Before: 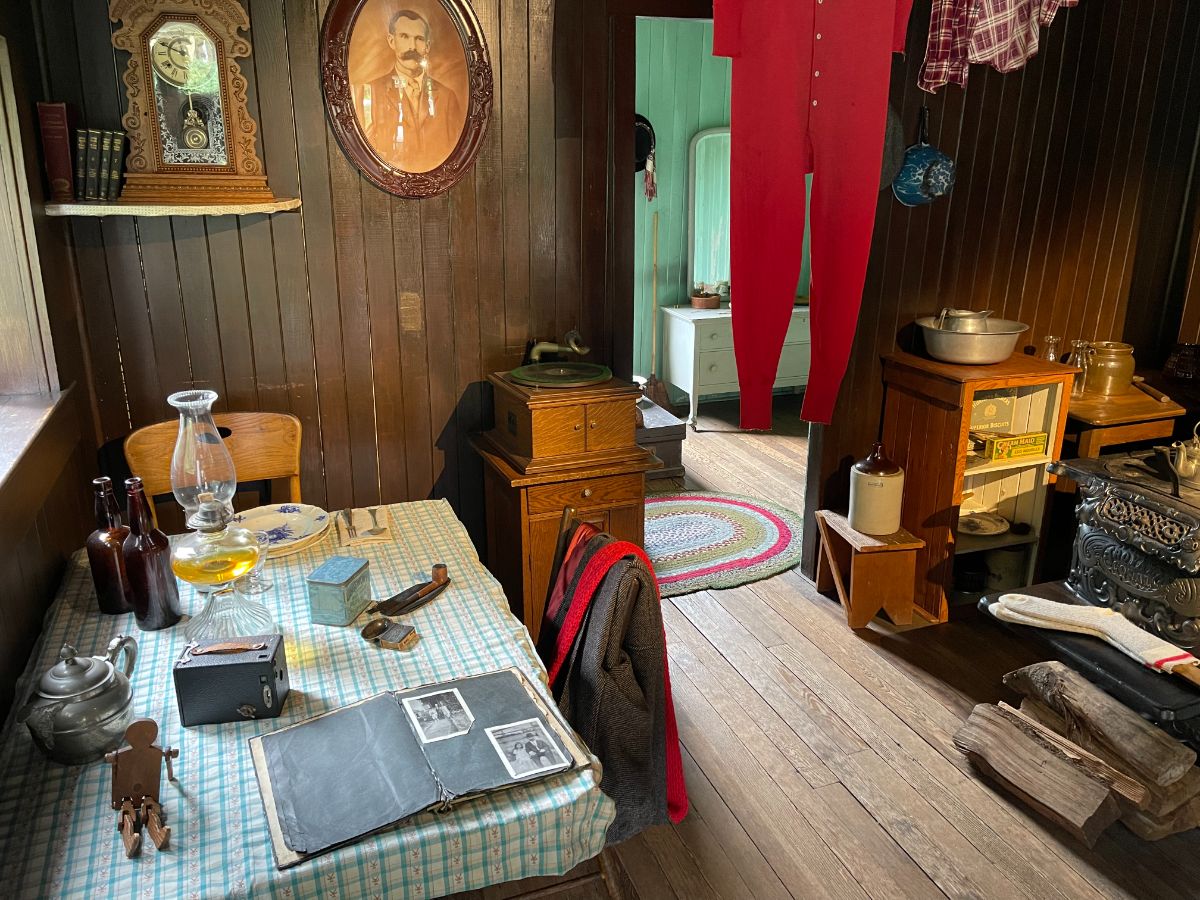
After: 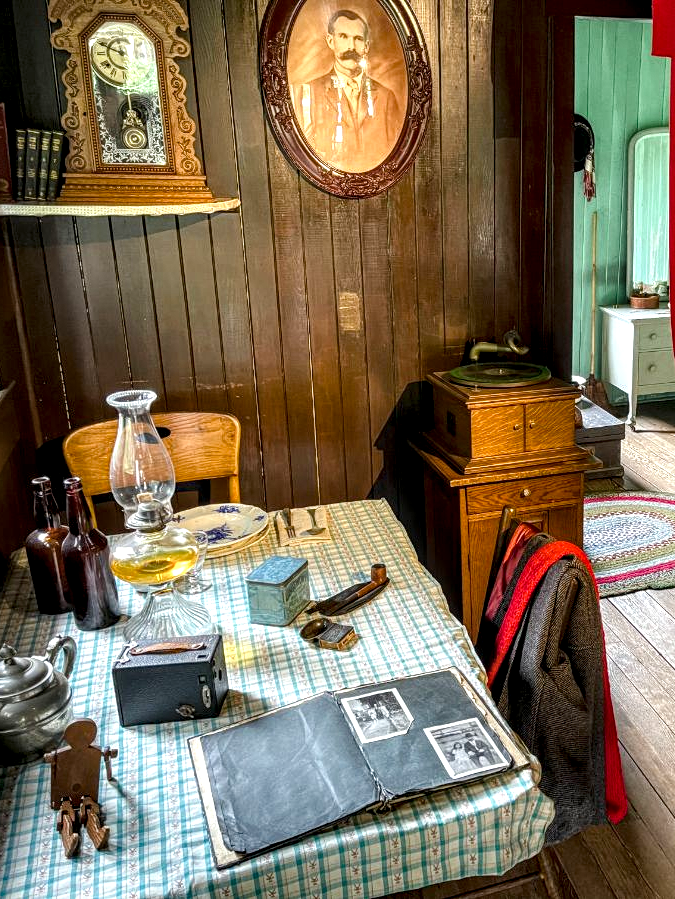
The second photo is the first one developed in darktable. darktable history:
crop: left 5.114%, right 38.589%
local contrast: highlights 12%, shadows 38%, detail 183%, midtone range 0.471
color balance rgb: linear chroma grading › shadows 32%, linear chroma grading › global chroma -2%, linear chroma grading › mid-tones 4%, perceptual saturation grading › global saturation -2%, perceptual saturation grading › highlights -8%, perceptual saturation grading › mid-tones 8%, perceptual saturation grading › shadows 4%, perceptual brilliance grading › highlights 8%, perceptual brilliance grading › mid-tones 4%, perceptual brilliance grading › shadows 2%, global vibrance 16%, saturation formula JzAzBz (2021)
